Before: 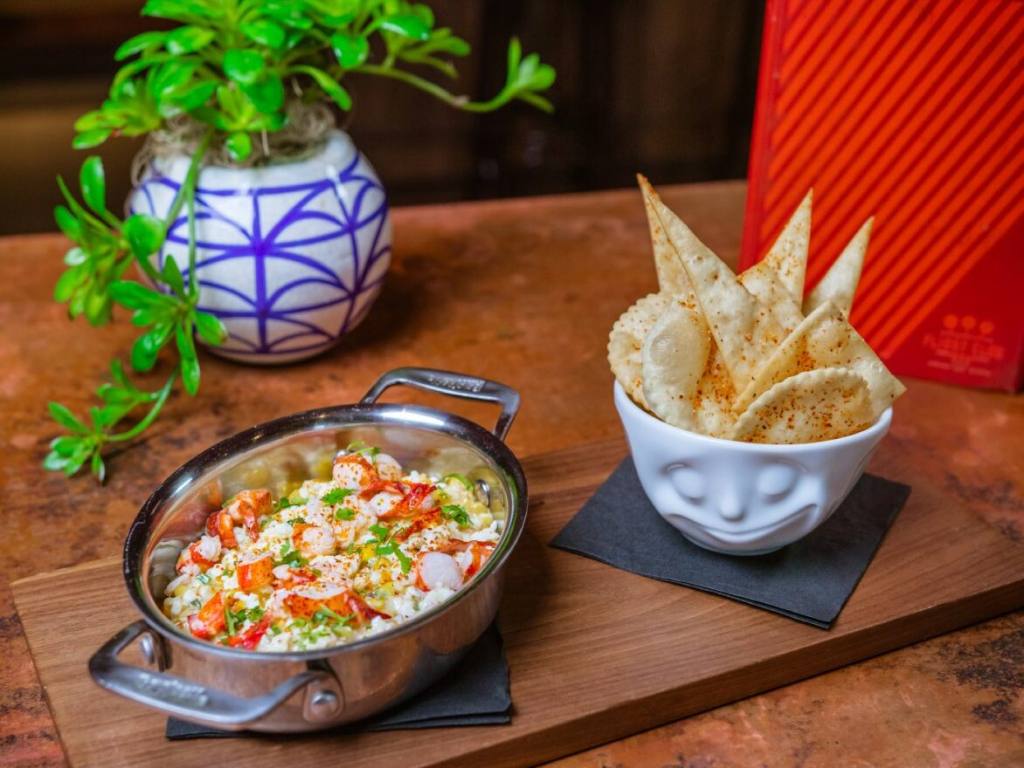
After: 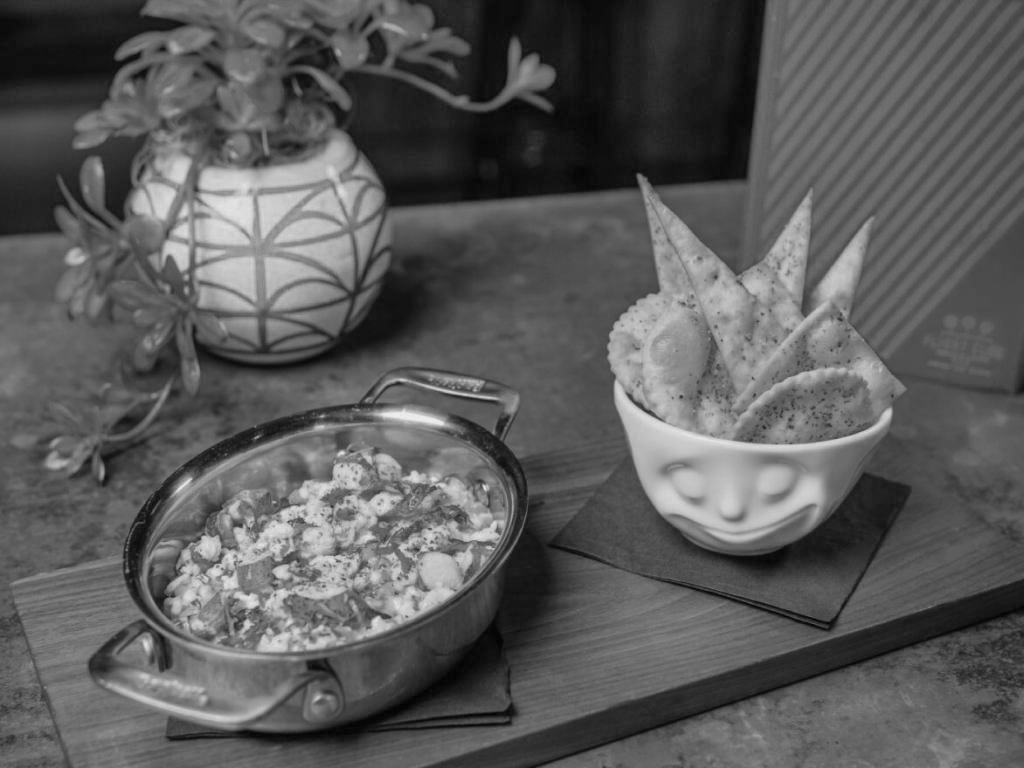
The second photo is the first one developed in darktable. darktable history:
shadows and highlights: on, module defaults
color calibration: output gray [0.253, 0.26, 0.487, 0], gray › normalize channels true, illuminant same as pipeline (D50), adaptation XYZ, x 0.346, y 0.359, gamut compression 0
